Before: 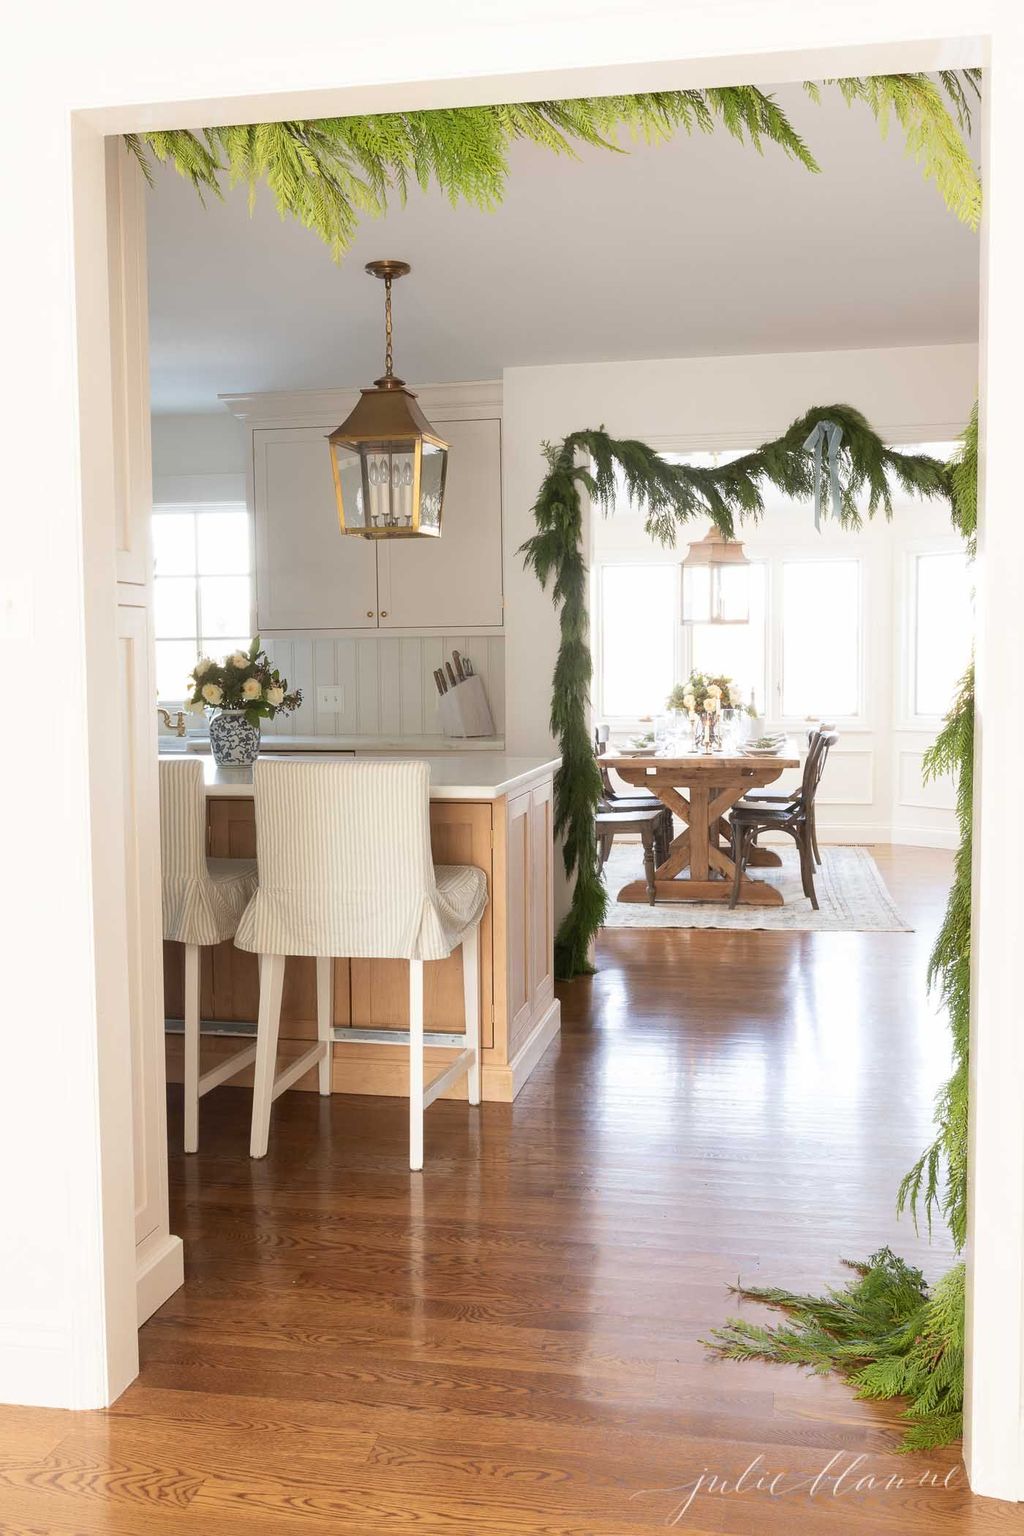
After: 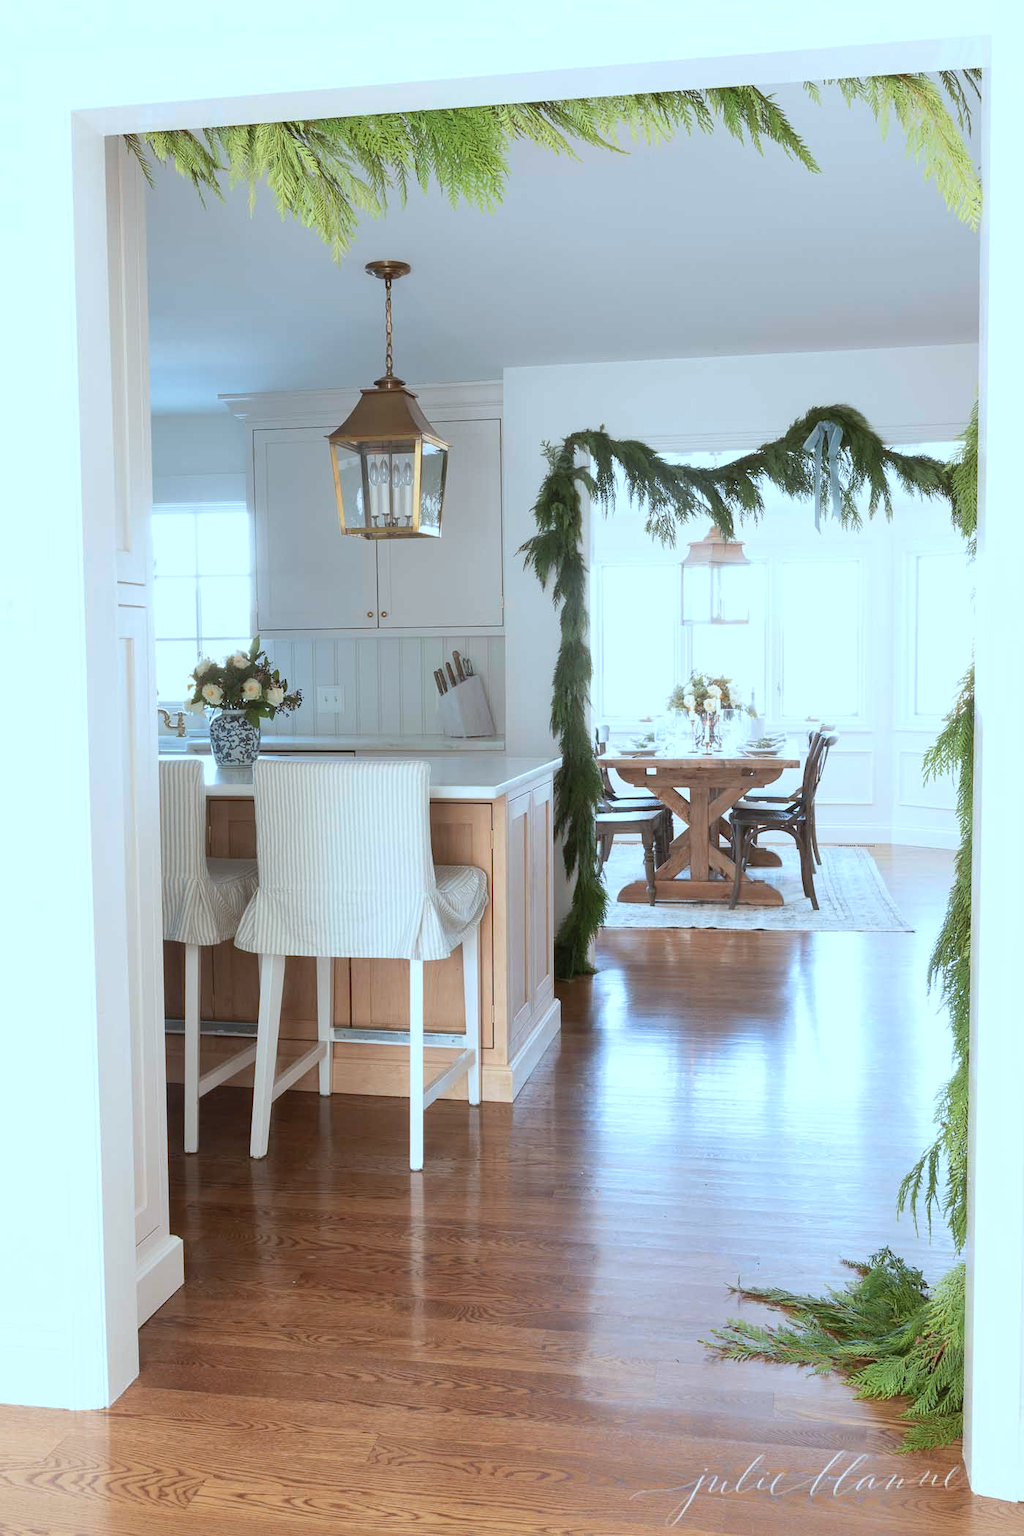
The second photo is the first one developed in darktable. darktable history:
color correction: highlights a* -9.62, highlights b* -21.05
